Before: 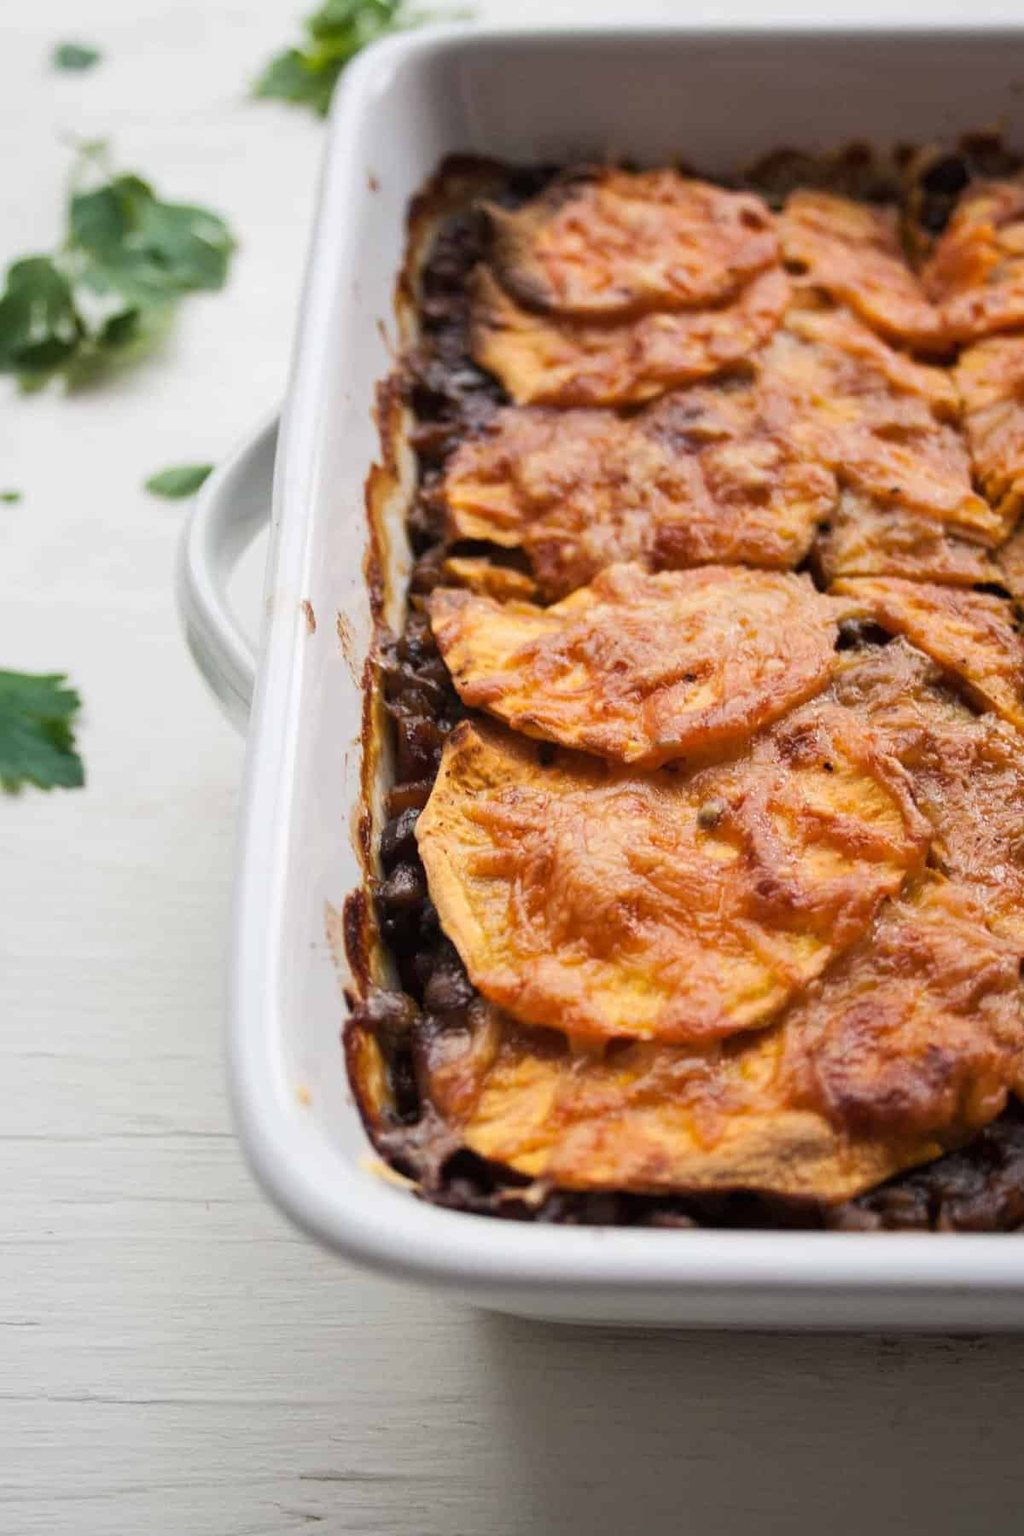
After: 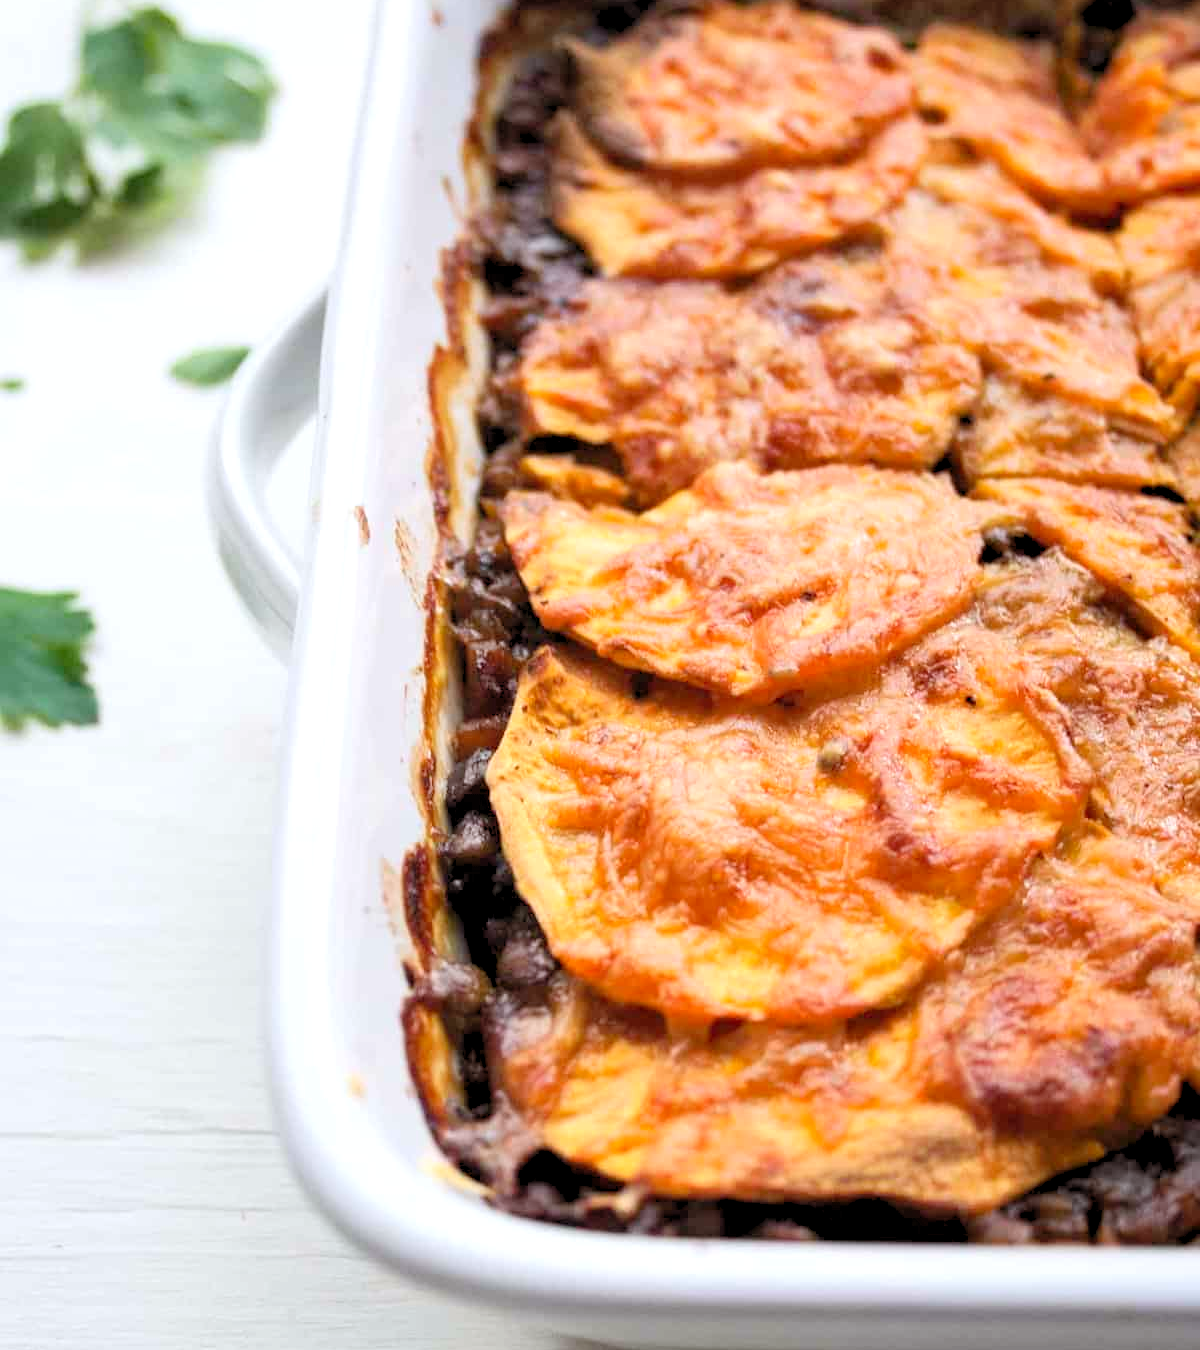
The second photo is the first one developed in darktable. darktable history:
levels: black 3.83%, white 90.64%, levels [0.044, 0.416, 0.908]
crop: top 11.038%, bottom 13.962%
white balance: red 0.98, blue 1.034
